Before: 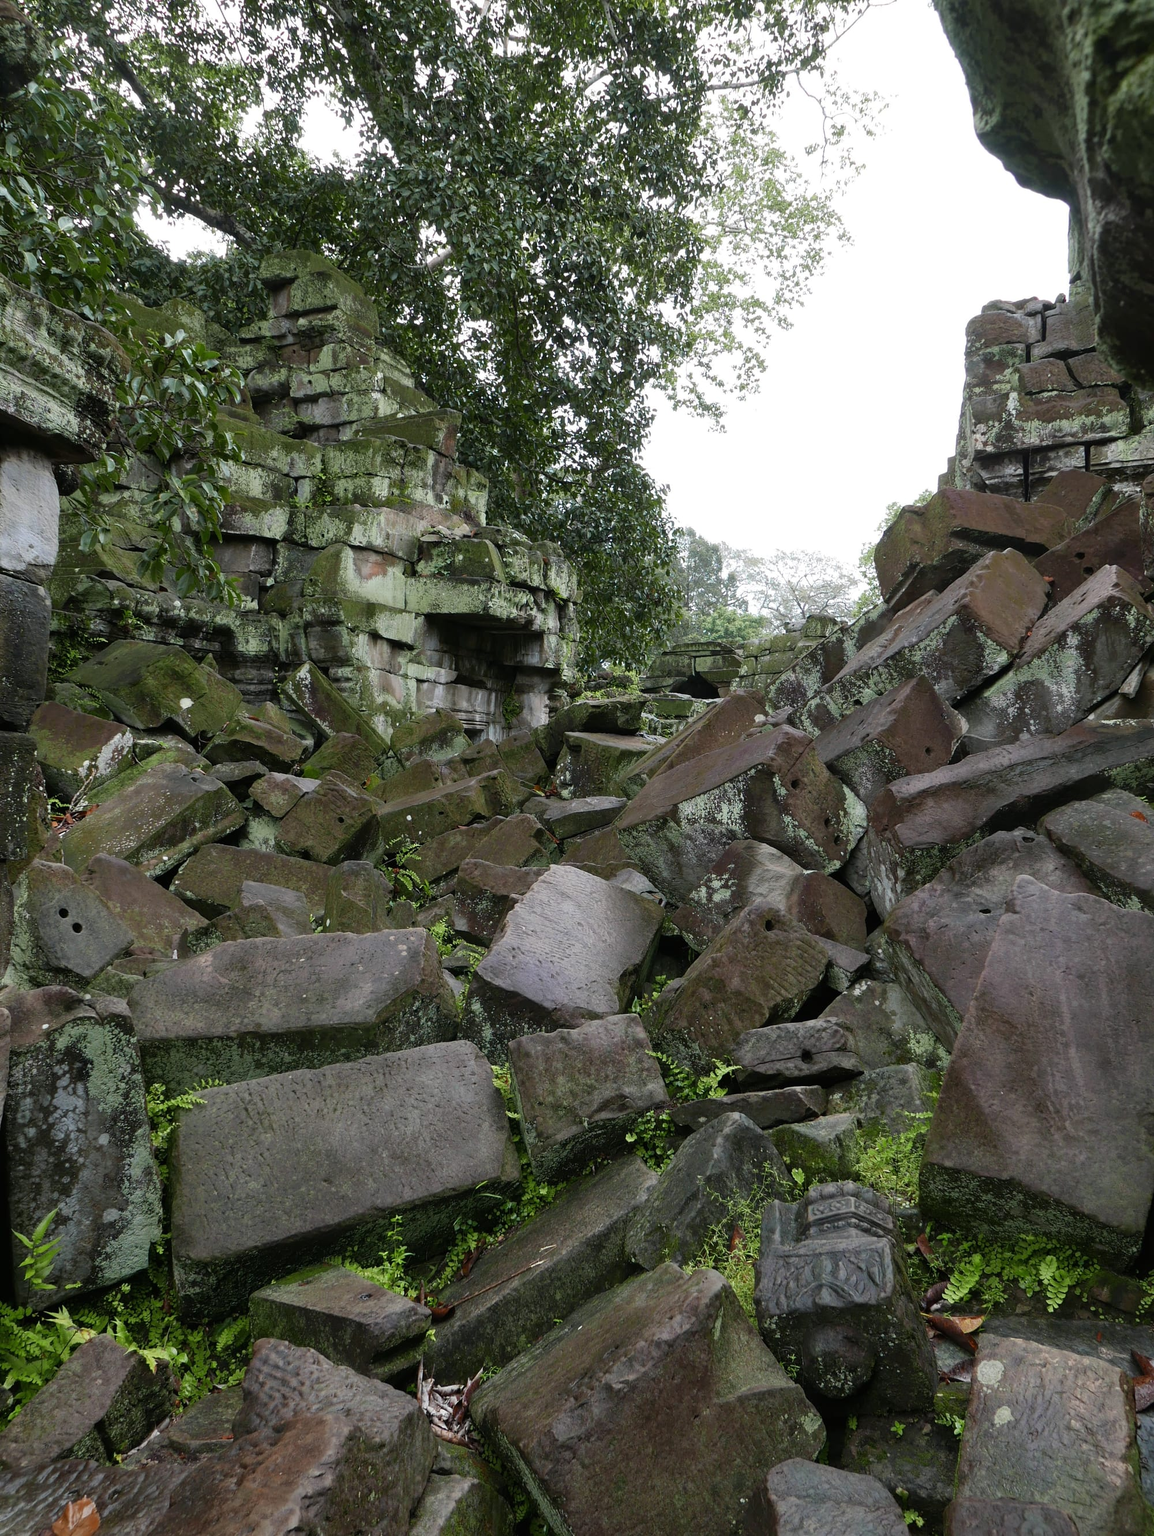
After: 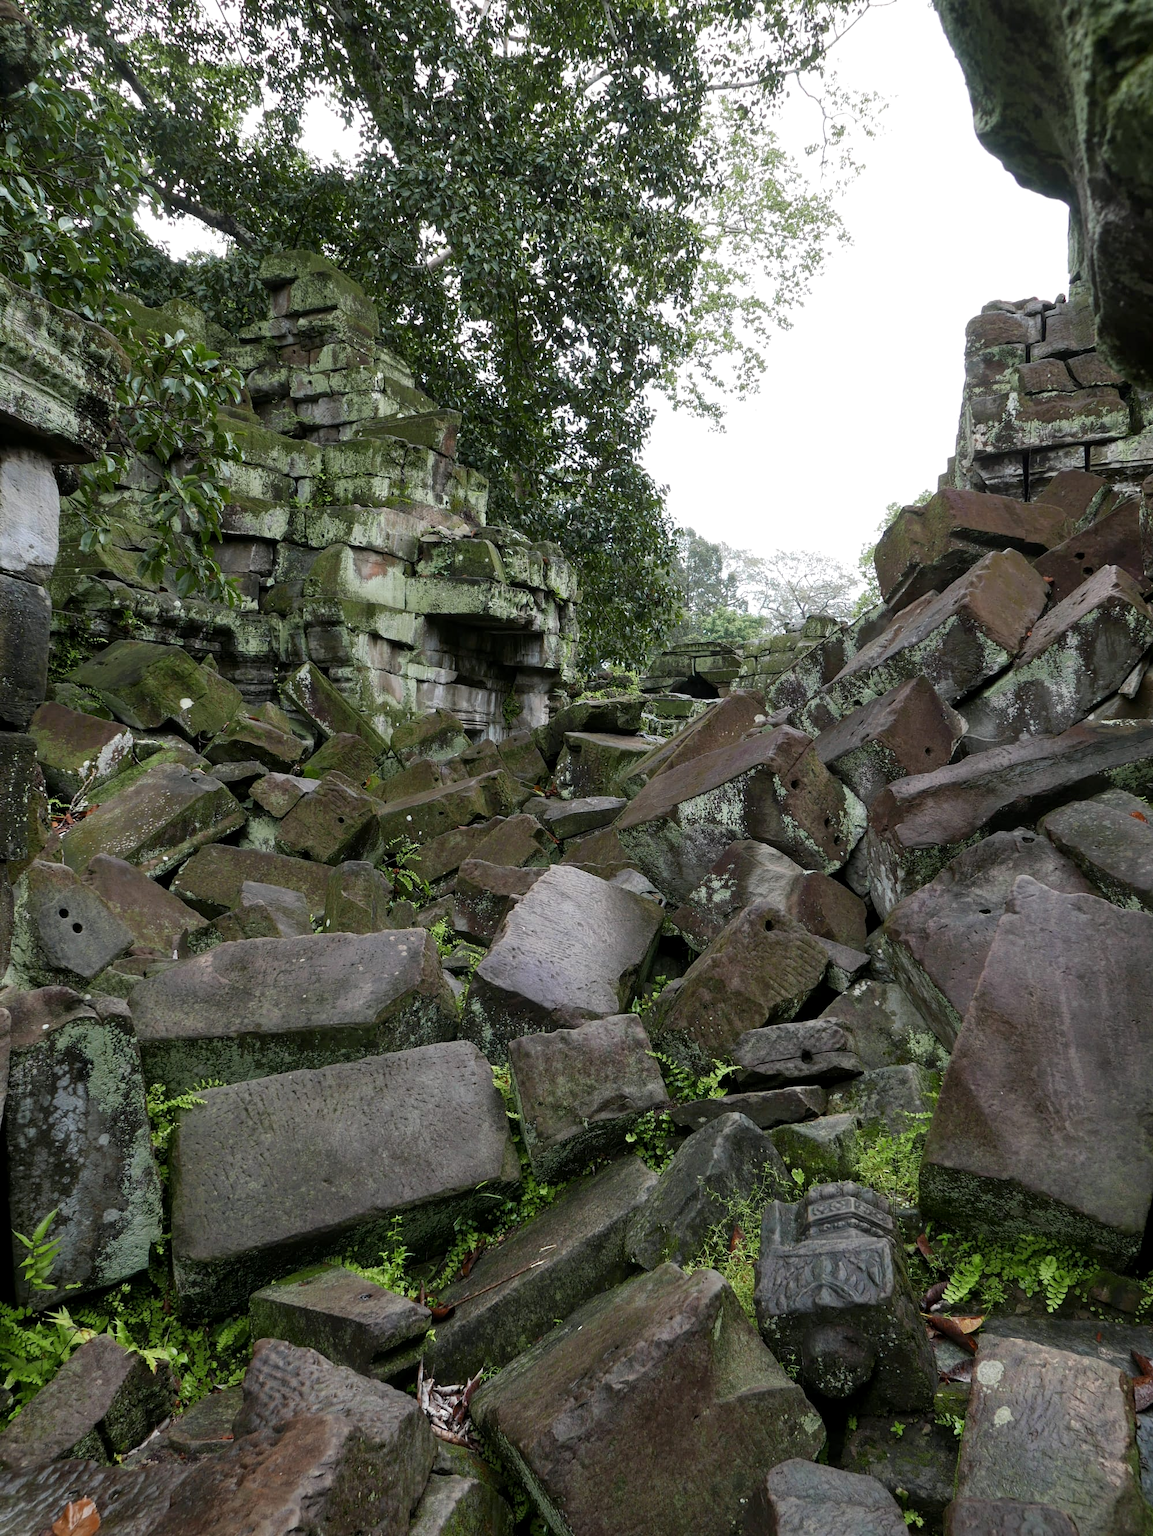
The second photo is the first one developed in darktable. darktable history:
local contrast: highlights 101%, shadows 103%, detail 119%, midtone range 0.2
